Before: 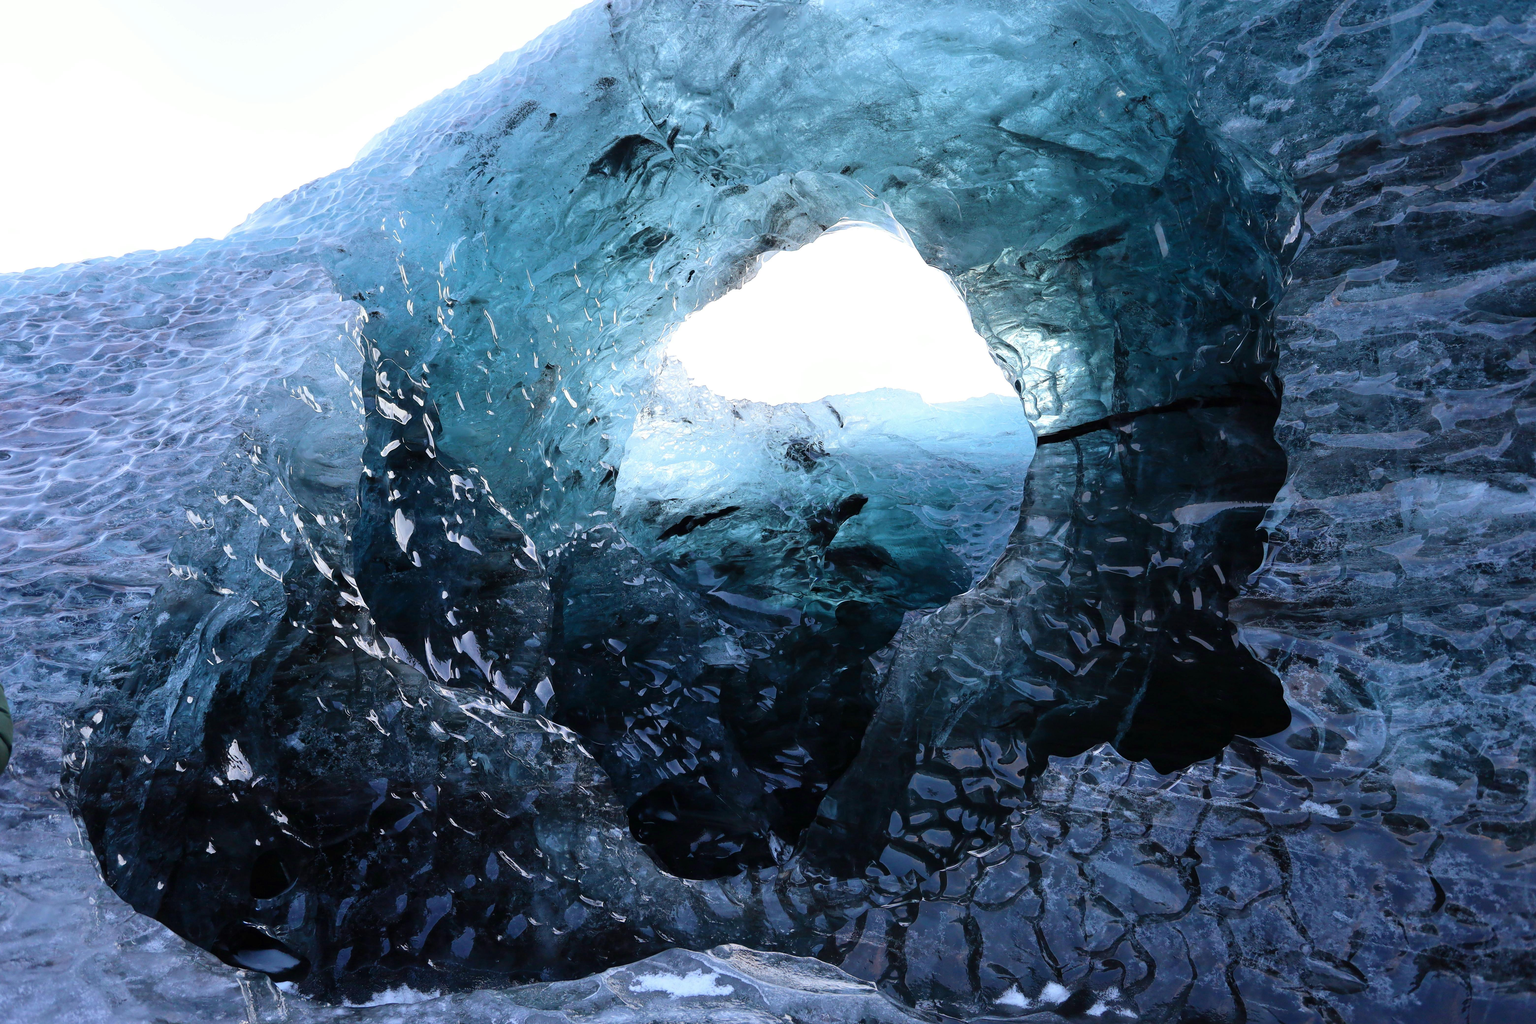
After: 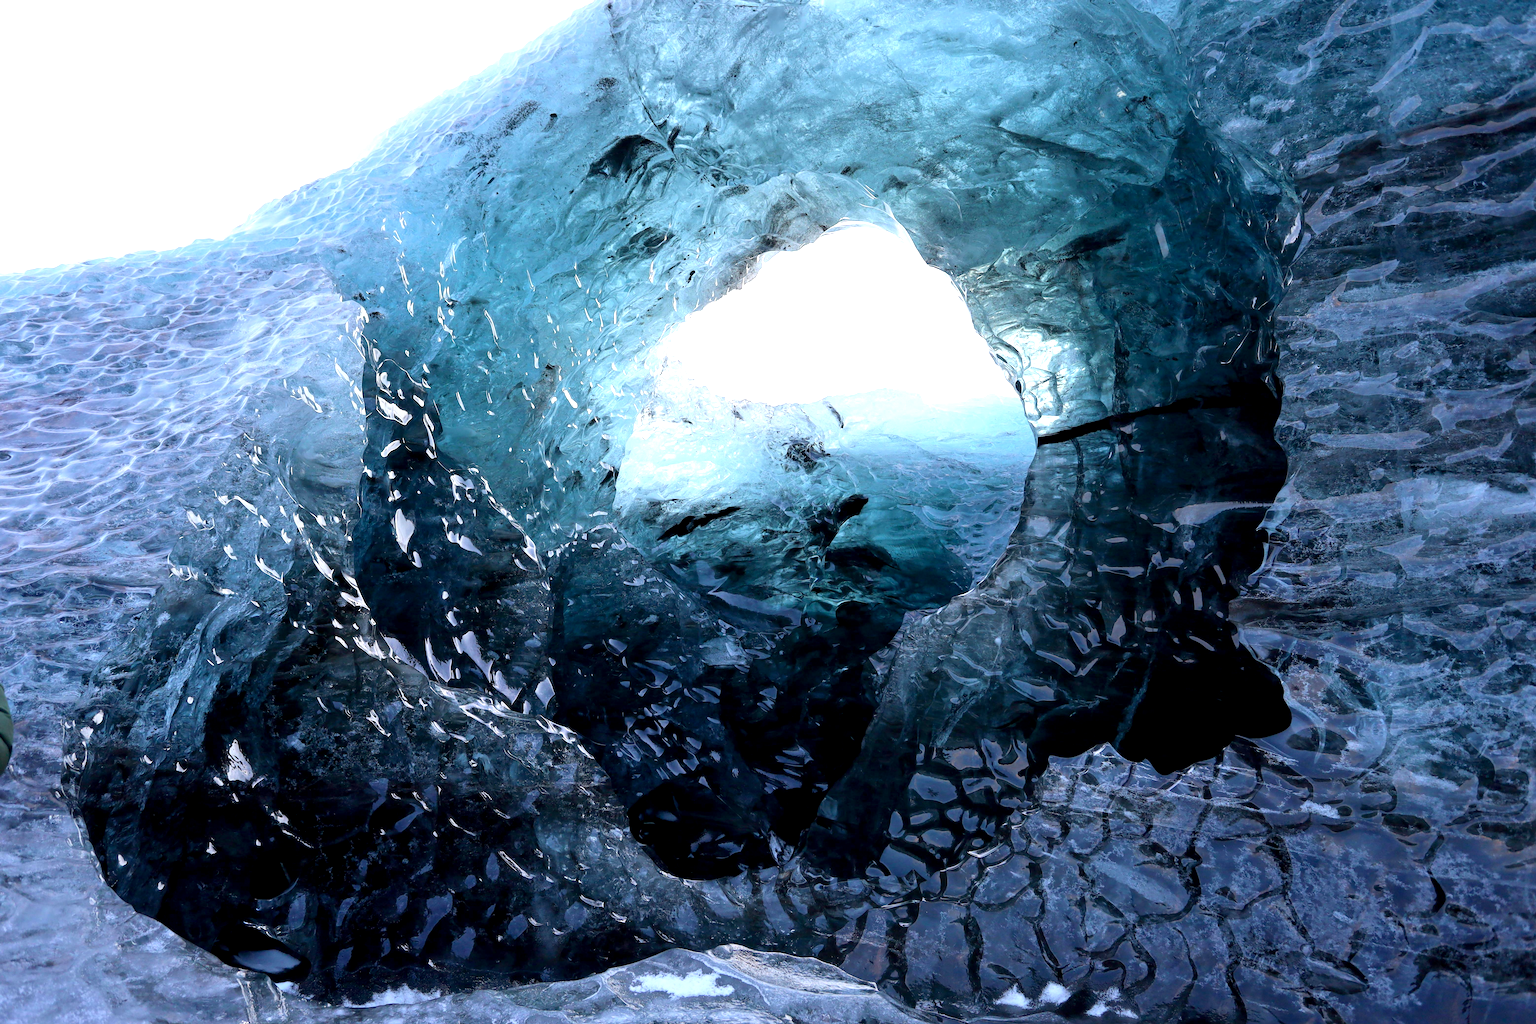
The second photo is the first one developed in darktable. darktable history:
exposure: black level correction 0.004, exposure 0.411 EV, compensate exposure bias true, compensate highlight preservation false
